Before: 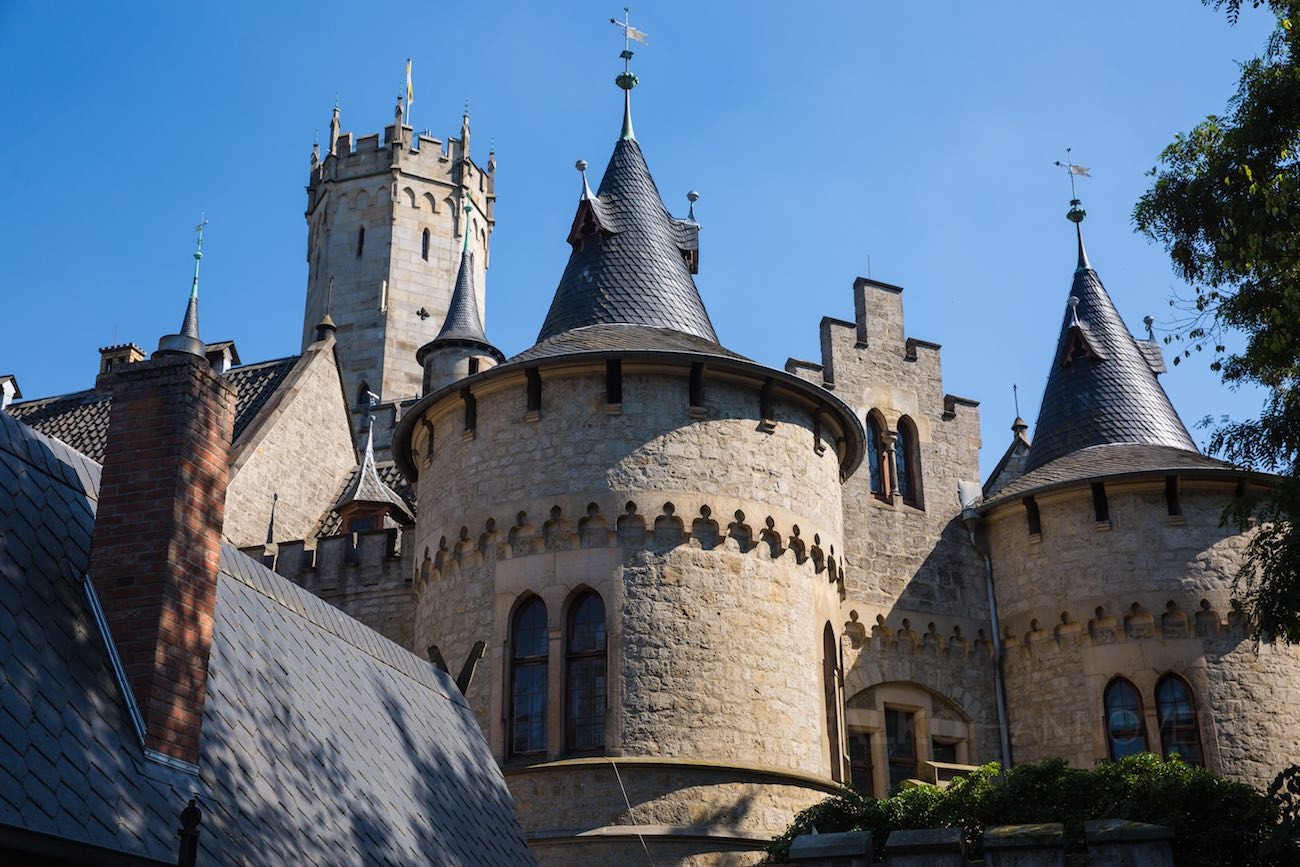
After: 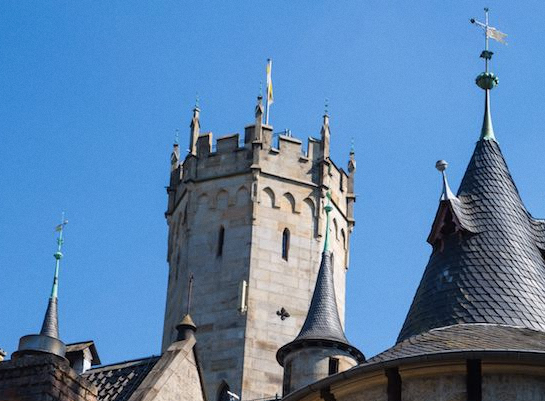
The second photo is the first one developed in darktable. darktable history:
grain: coarseness 0.09 ISO, strength 10%
crop and rotate: left 10.817%, top 0.062%, right 47.194%, bottom 53.626%
